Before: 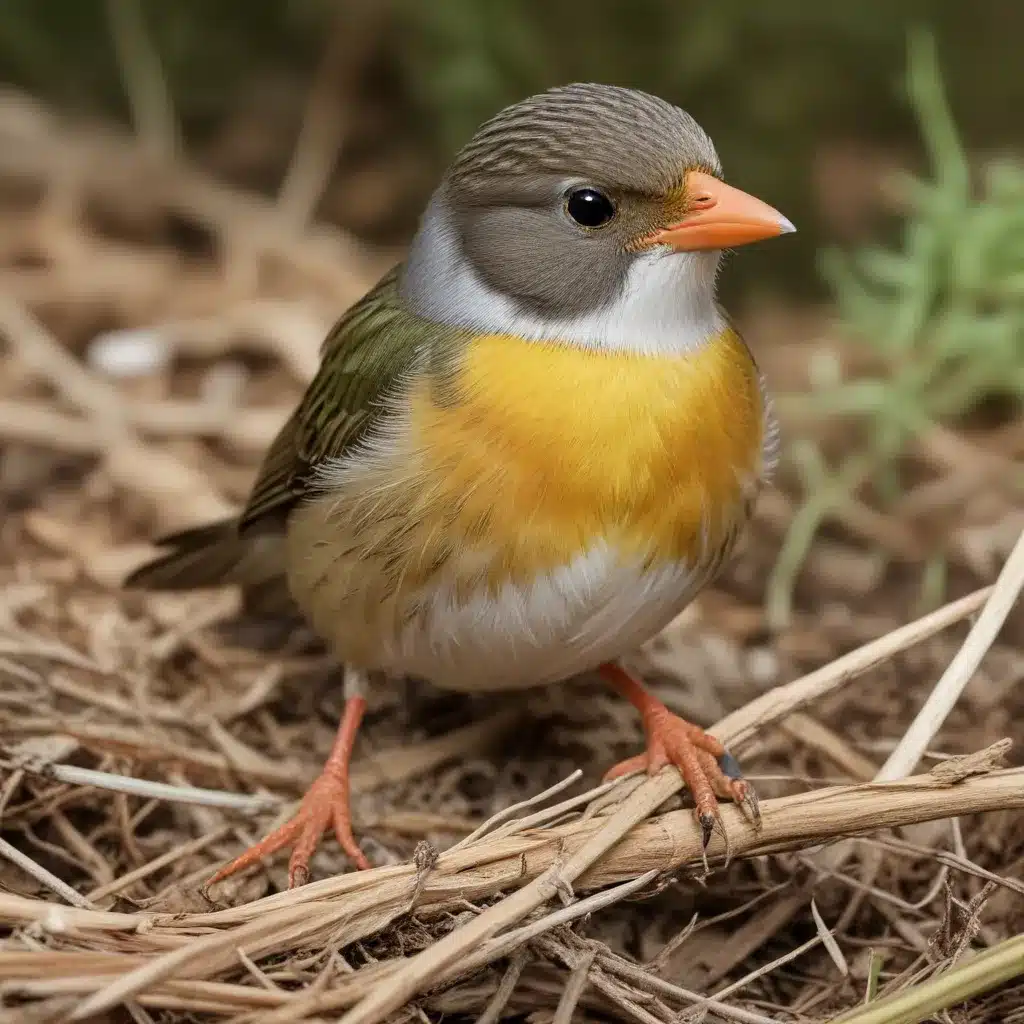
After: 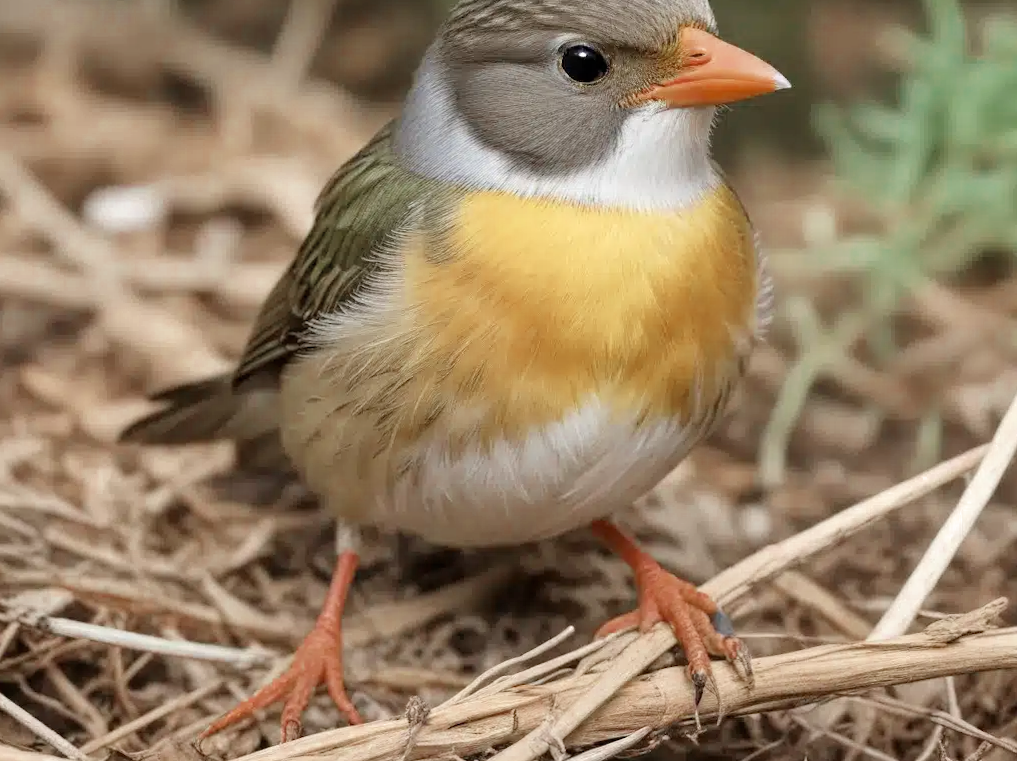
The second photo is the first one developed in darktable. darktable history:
rotate and perspective: rotation 0.192°, lens shift (horizontal) -0.015, crop left 0.005, crop right 0.996, crop top 0.006, crop bottom 0.99
crop: top 13.819%, bottom 11.169%
exposure: black level correction 0, exposure 0.7 EV, compensate exposure bias true, compensate highlight preservation false
filmic rgb: black relative exposure -15 EV, white relative exposure 3 EV, threshold 6 EV, target black luminance 0%, hardness 9.27, latitude 99%, contrast 0.912, shadows ↔ highlights balance 0.505%, add noise in highlights 0, color science v3 (2019), use custom middle-gray values true, iterations of high-quality reconstruction 0, contrast in highlights soft, enable highlight reconstruction true
color zones: curves: ch0 [(0, 0.5) (0.125, 0.4) (0.25, 0.5) (0.375, 0.4) (0.5, 0.4) (0.625, 0.35) (0.75, 0.35) (0.875, 0.5)]; ch1 [(0, 0.35) (0.125, 0.45) (0.25, 0.35) (0.375, 0.35) (0.5, 0.35) (0.625, 0.35) (0.75, 0.45) (0.875, 0.35)]; ch2 [(0, 0.6) (0.125, 0.5) (0.25, 0.5) (0.375, 0.6) (0.5, 0.6) (0.625, 0.5) (0.75, 0.5) (0.875, 0.5)]
